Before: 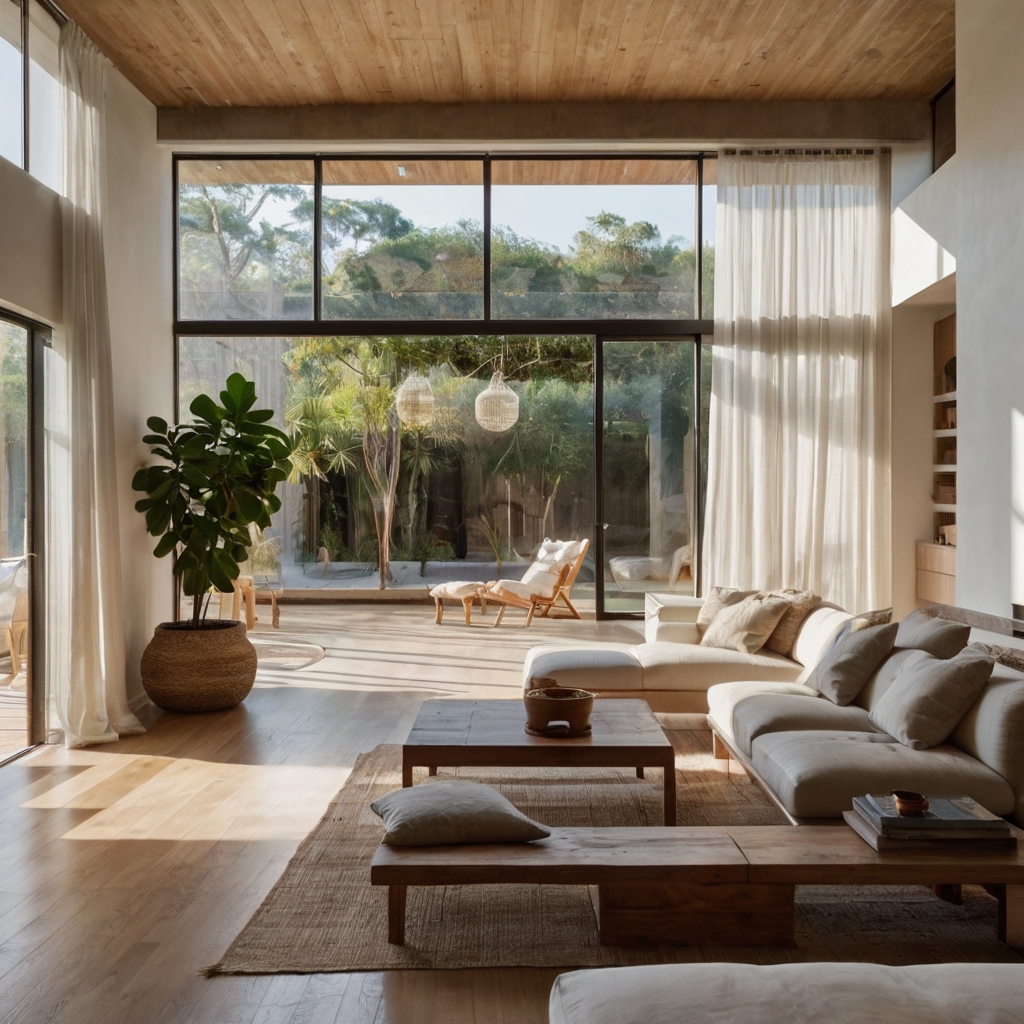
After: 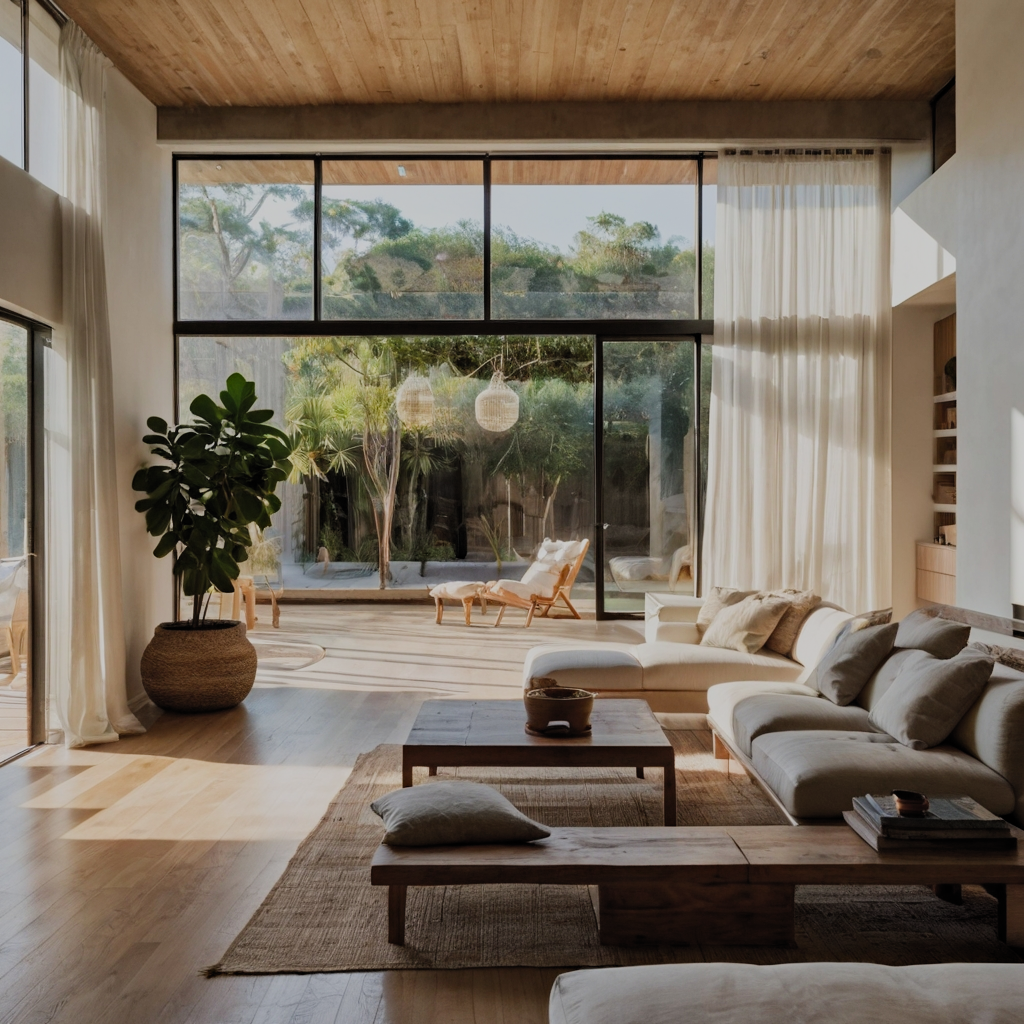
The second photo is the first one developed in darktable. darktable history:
haze removal: strength 0.115, distance 0.244, compatibility mode true, adaptive false
filmic rgb: black relative exposure -7.65 EV, white relative exposure 4.56 EV, hardness 3.61, color science v5 (2021), contrast in shadows safe, contrast in highlights safe
